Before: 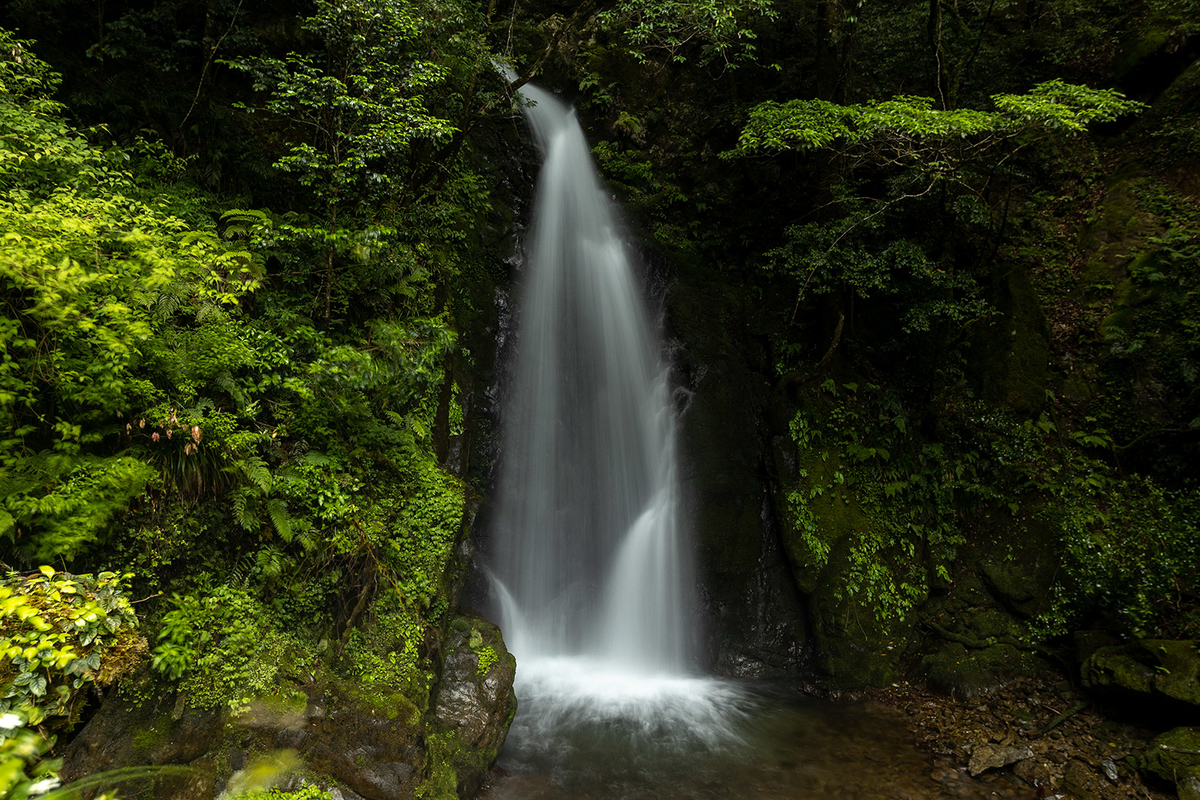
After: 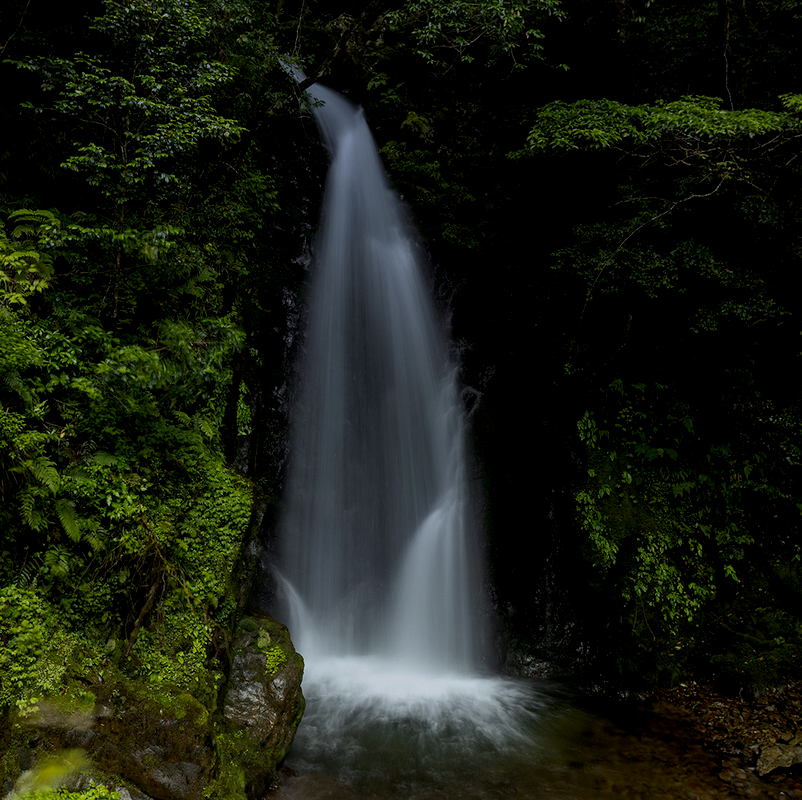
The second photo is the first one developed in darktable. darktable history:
graduated density: hue 238.83°, saturation 50%
exposure: black level correction 0.009, exposure -0.637 EV, compensate highlight preservation false
crop and rotate: left 17.732%, right 15.423%
white balance: red 0.976, blue 1.04
